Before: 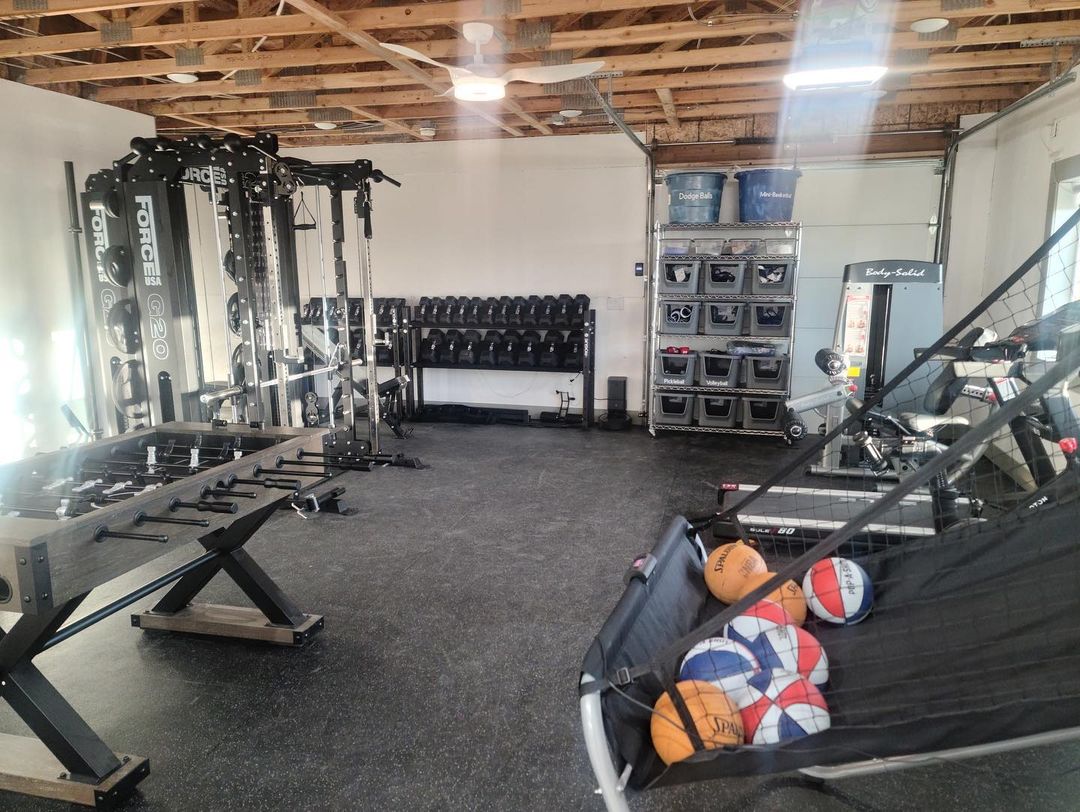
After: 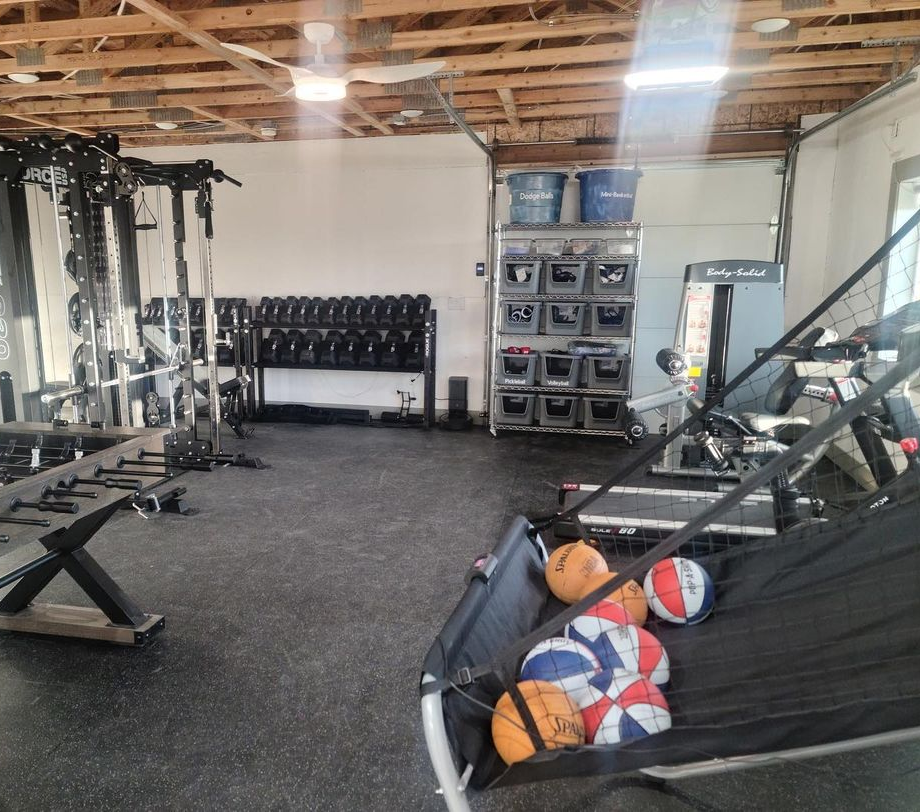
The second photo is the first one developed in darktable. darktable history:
crop and rotate: left 14.755%
